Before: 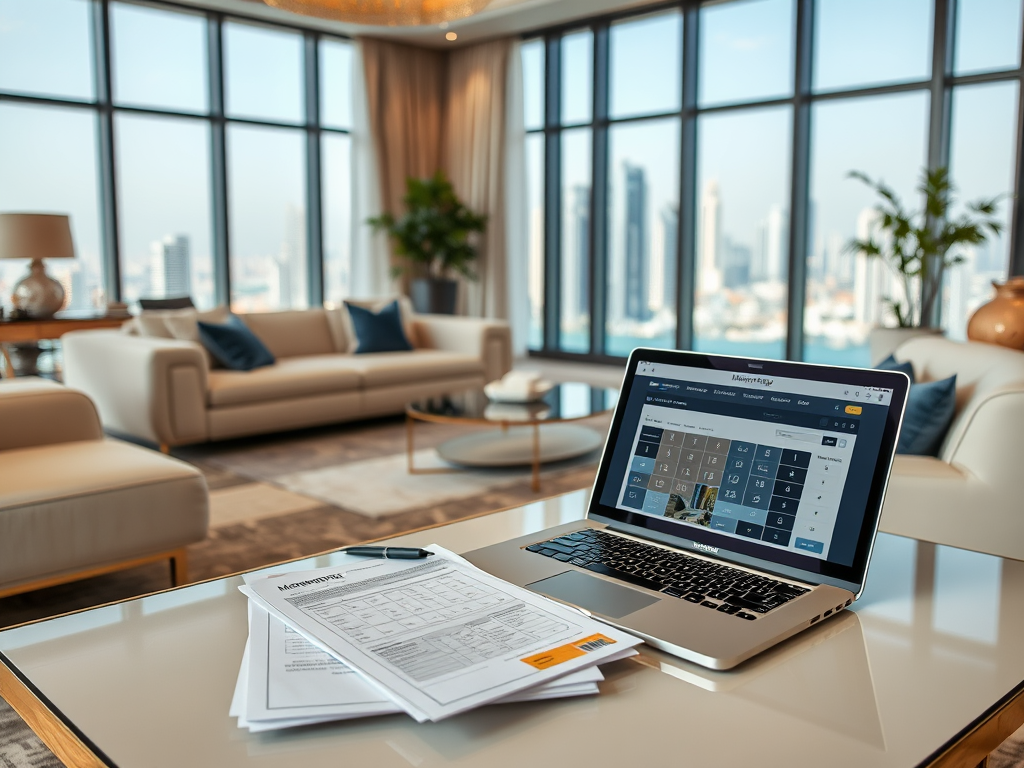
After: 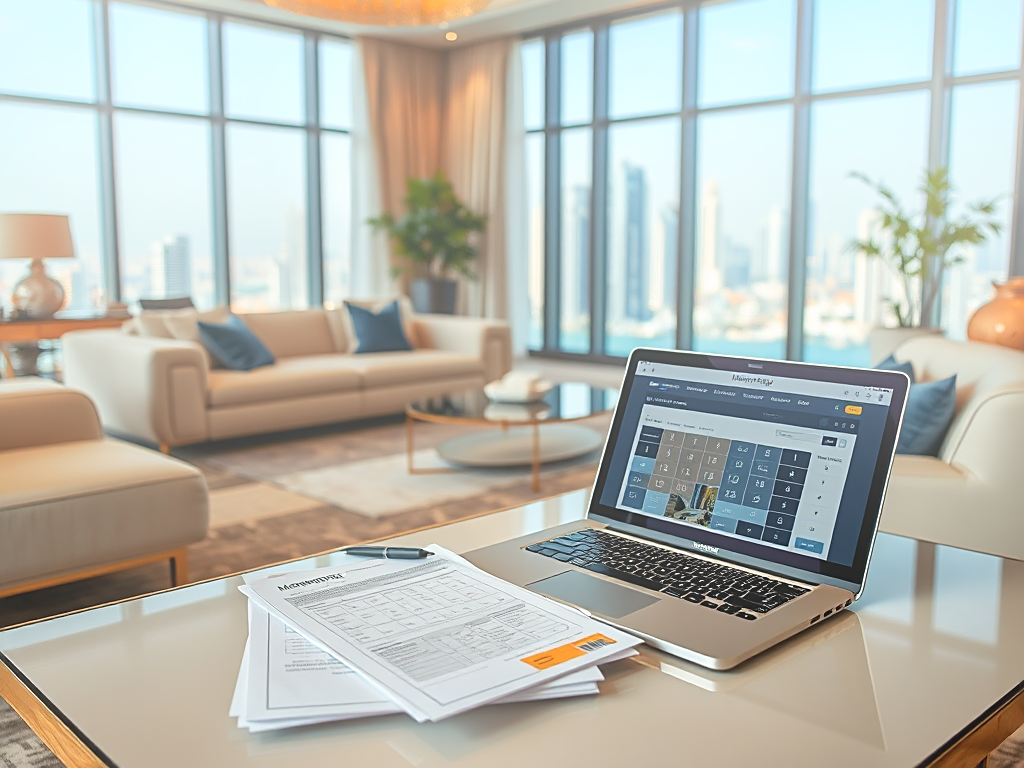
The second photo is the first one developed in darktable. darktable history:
bloom: size 38%, threshold 95%, strength 30%
sharpen: on, module defaults
